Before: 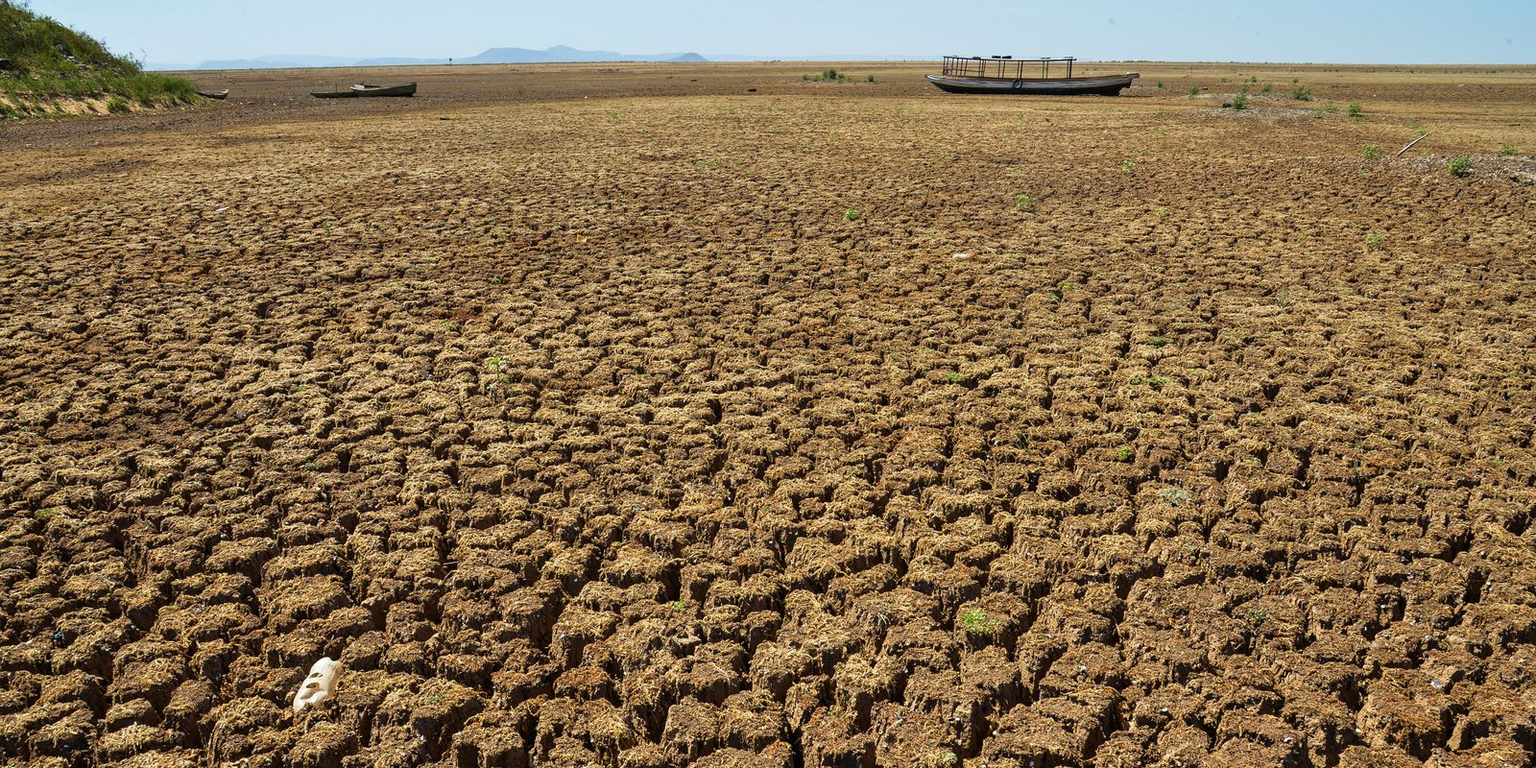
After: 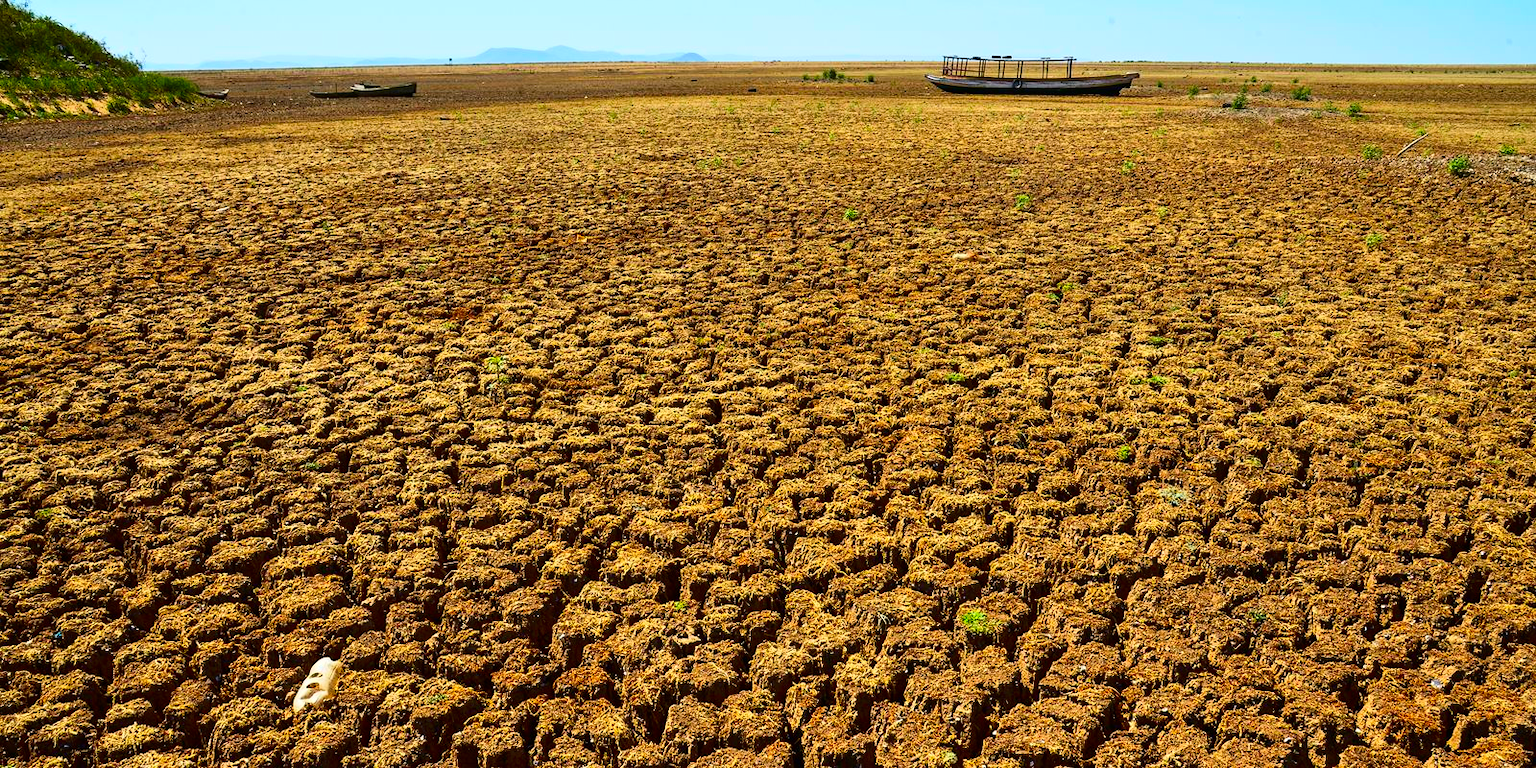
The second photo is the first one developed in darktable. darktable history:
contrast brightness saturation: contrast 0.267, brightness 0.011, saturation 0.85
